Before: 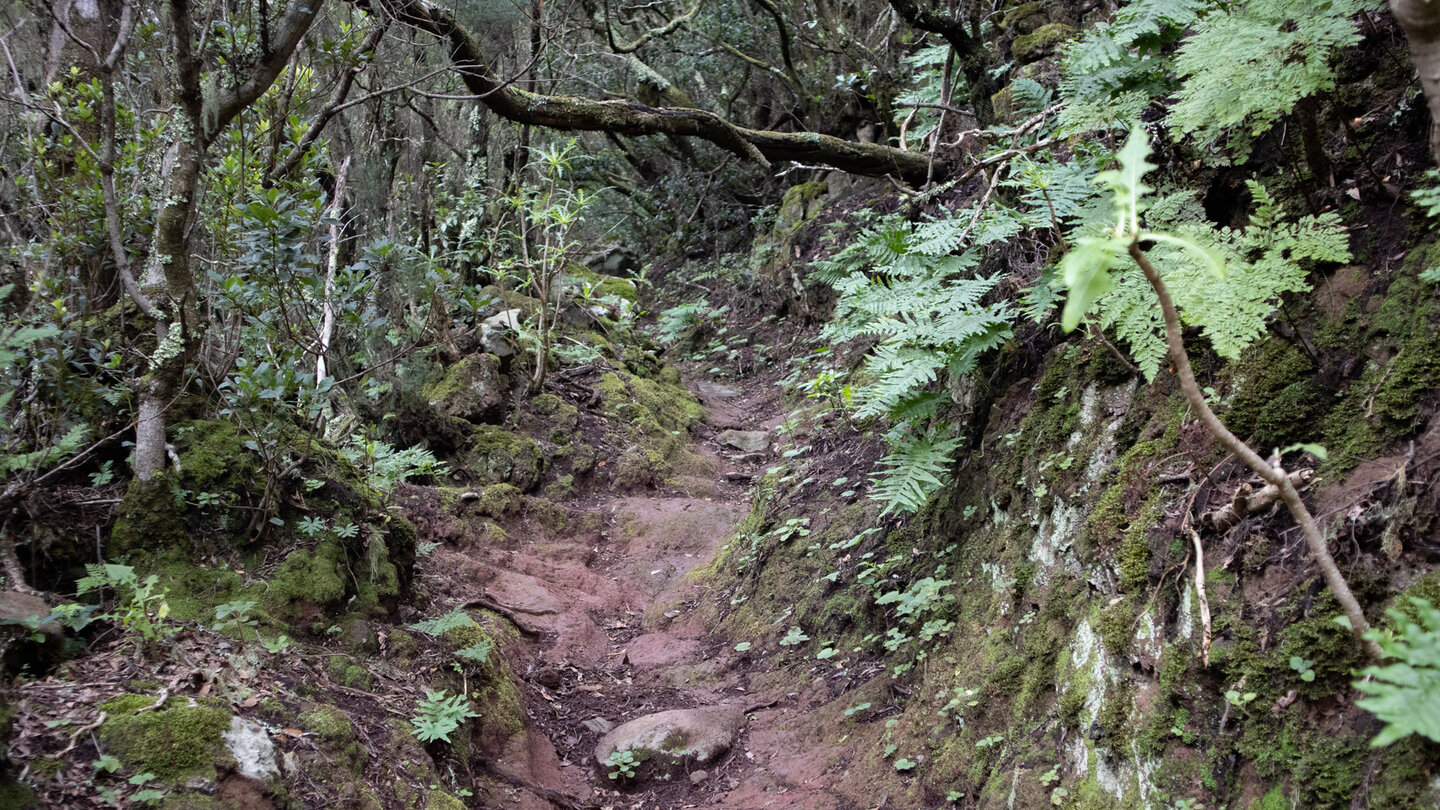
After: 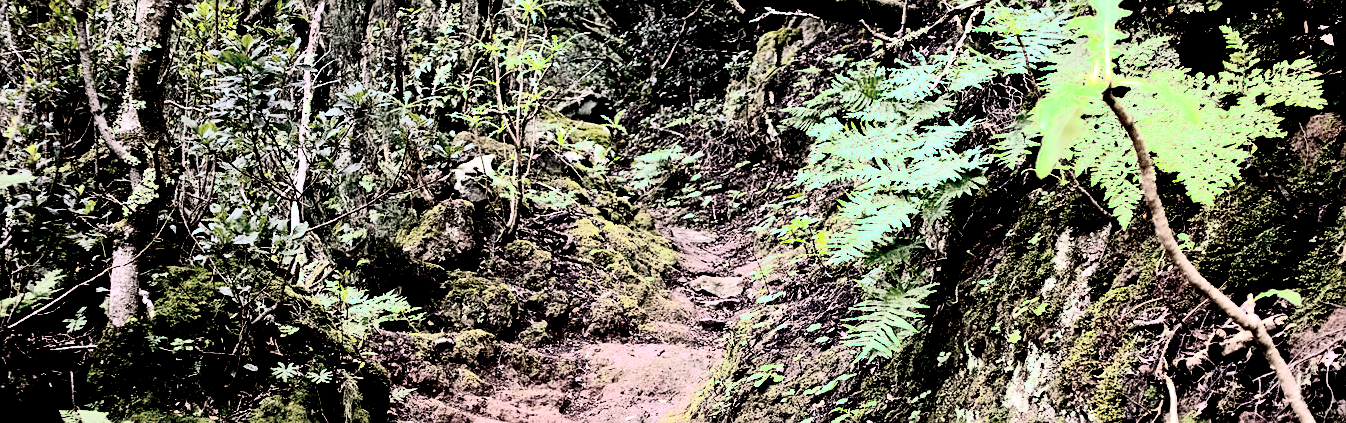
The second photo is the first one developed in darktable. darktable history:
tone curve: curves: ch0 [(0, 0) (0.417, 0.851) (1, 1)], color space Lab, independent channels, preserve colors none
base curve: curves: ch0 [(0, 0) (0.841, 0.609) (1, 1)], exposure shift 0.573, preserve colors none
exposure: black level correction 0.045, exposure -0.231 EV, compensate highlight preservation false
tone equalizer: -8 EV -0.716 EV, -7 EV -0.676 EV, -6 EV -0.572 EV, -5 EV -0.422 EV, -3 EV 0.373 EV, -2 EV 0.6 EV, -1 EV 0.699 EV, +0 EV 0.758 EV, edges refinement/feathering 500, mask exposure compensation -1.57 EV, preserve details no
crop: left 1.833%, top 19.028%, right 4.687%, bottom 27.994%
sharpen: on, module defaults
shadows and highlights: soften with gaussian
color correction: highlights a* 5.97, highlights b* 4.84
